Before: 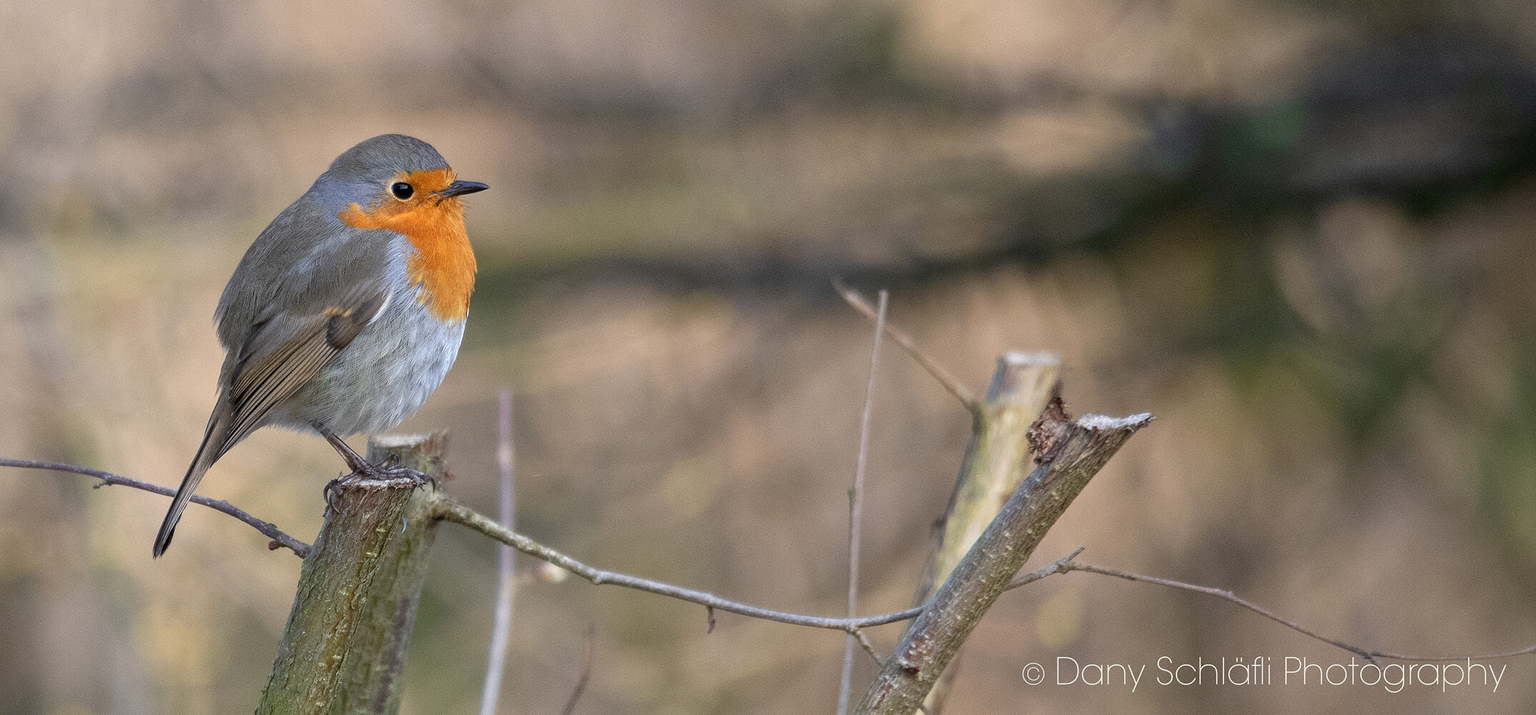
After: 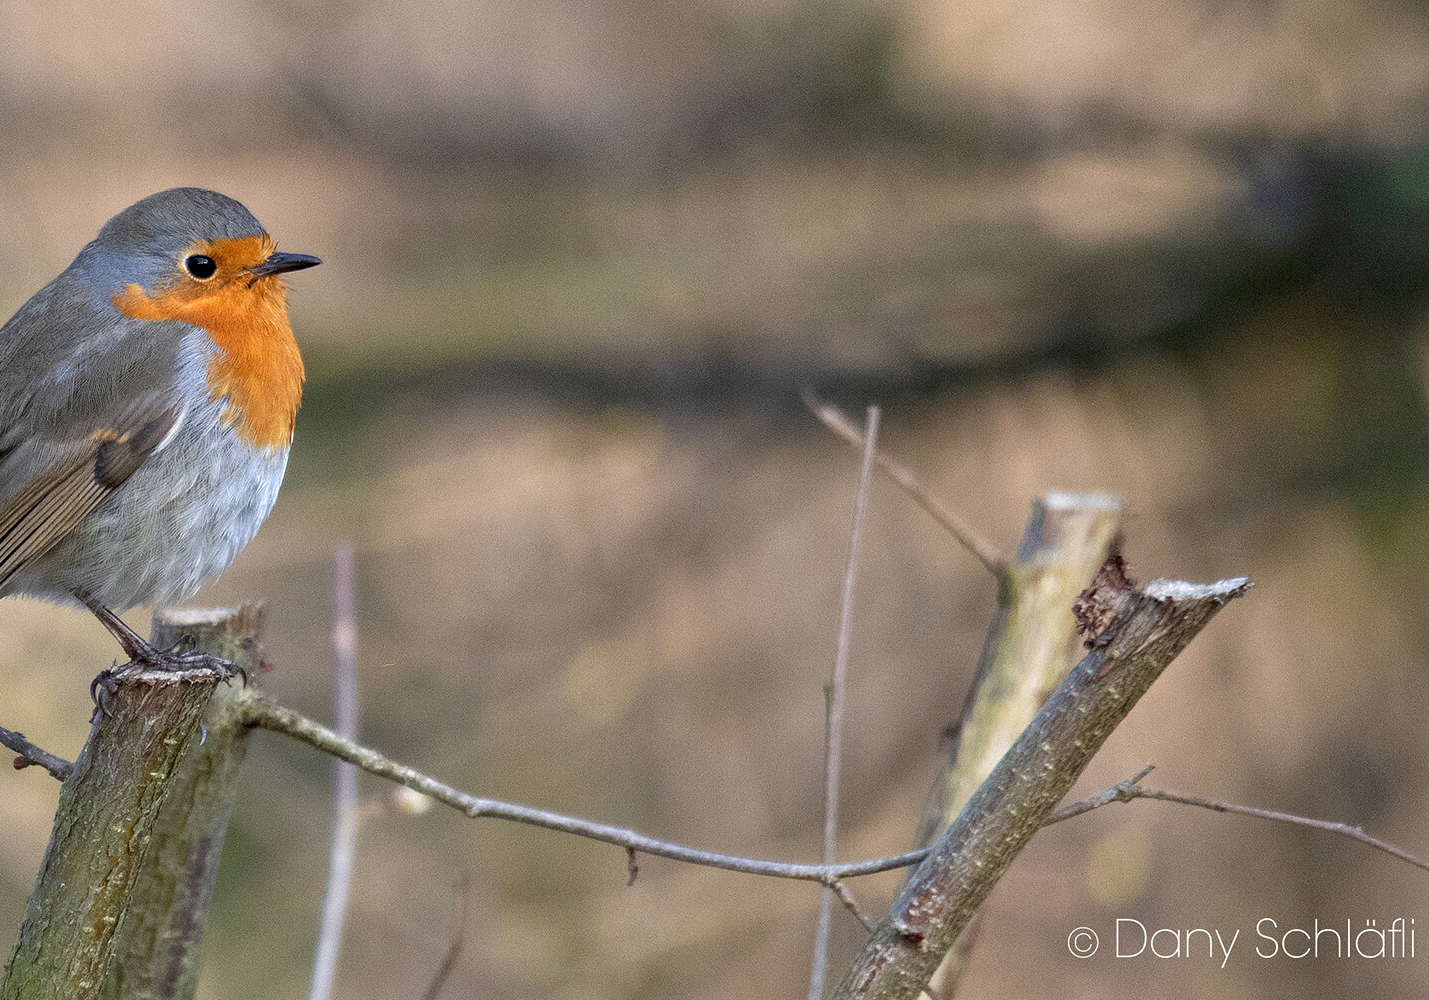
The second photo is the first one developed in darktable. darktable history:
white balance: emerald 1
crop: left 16.899%, right 16.556%
contrast equalizer: octaves 7, y [[0.6 ×6], [0.55 ×6], [0 ×6], [0 ×6], [0 ×6]], mix 0.3
